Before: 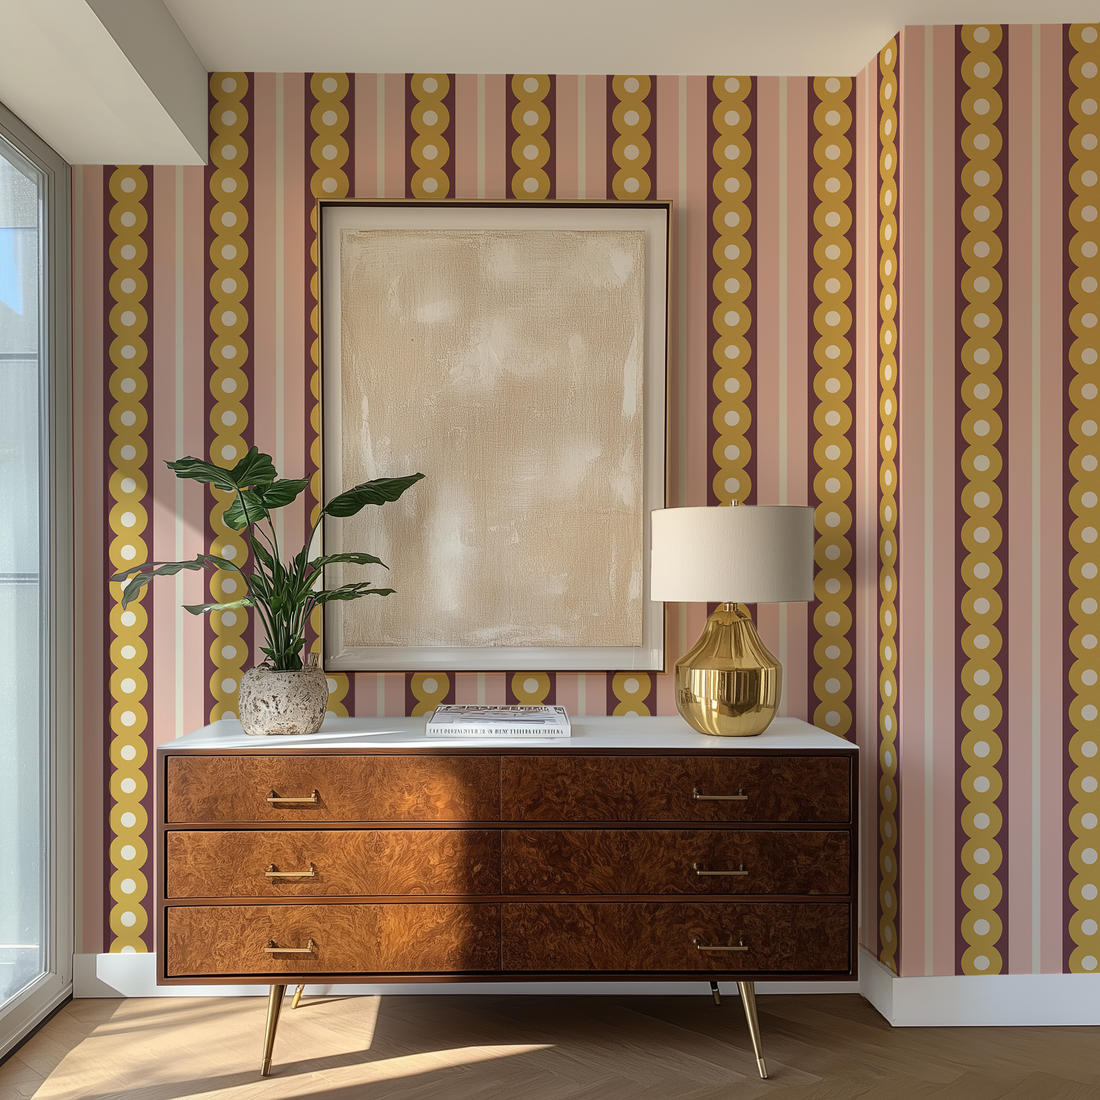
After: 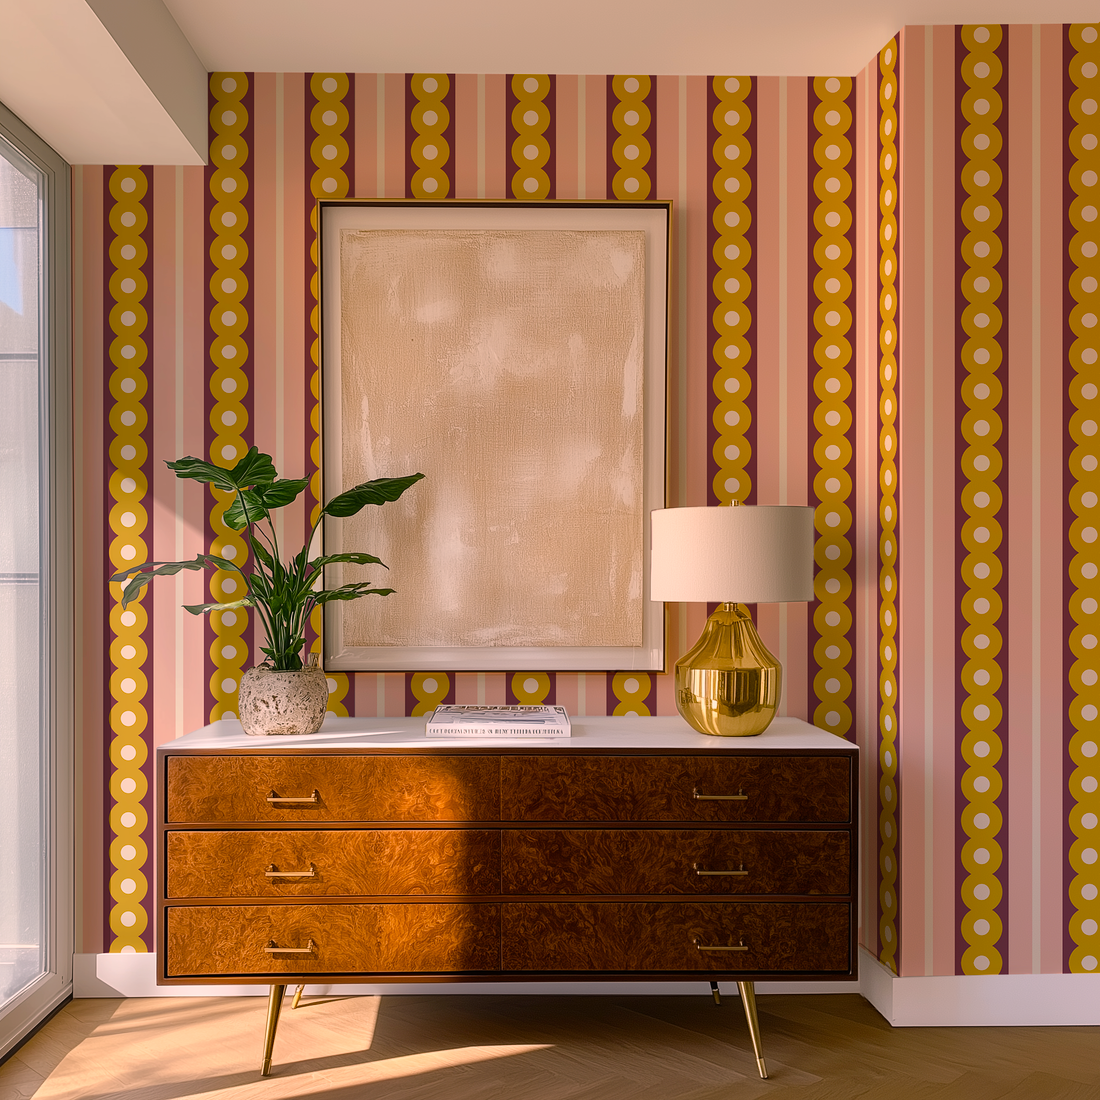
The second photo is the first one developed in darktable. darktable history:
color balance rgb: highlights gain › chroma 4.421%, highlights gain › hue 31.49°, perceptual saturation grading › global saturation -0.115%, perceptual saturation grading › mid-tones 6.16%, perceptual saturation grading › shadows 71.532%, global vibrance 14.379%
